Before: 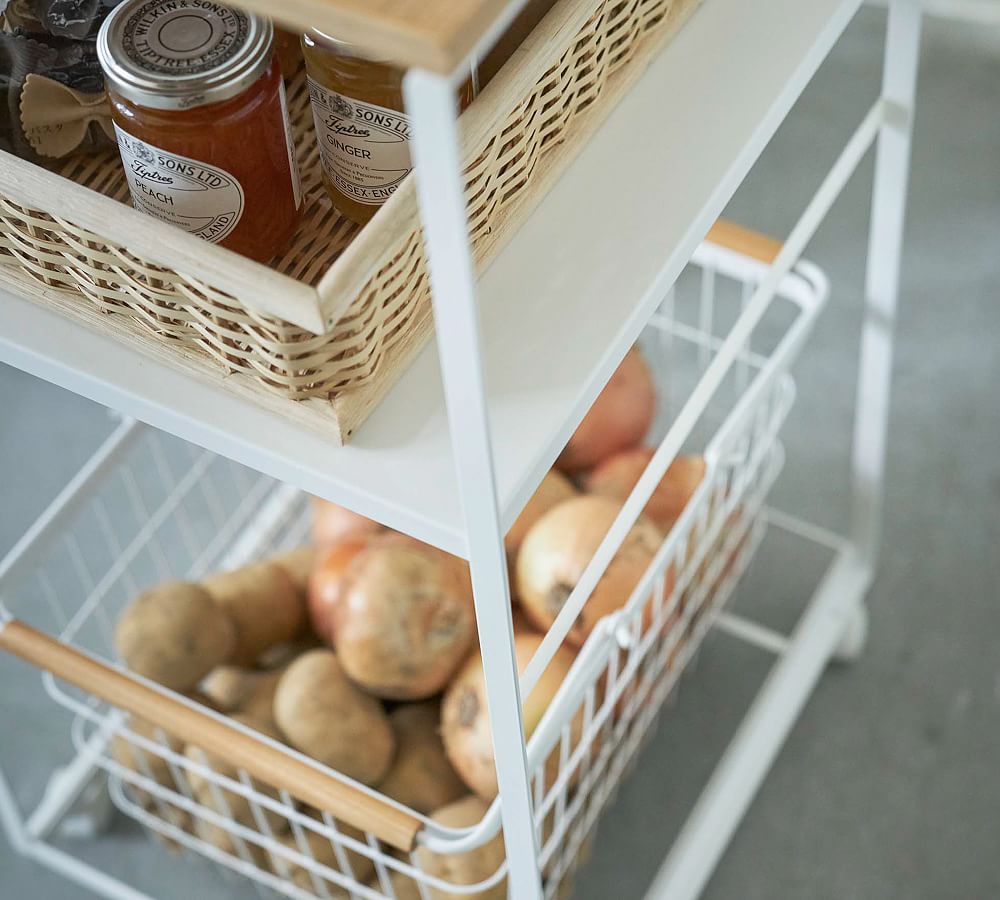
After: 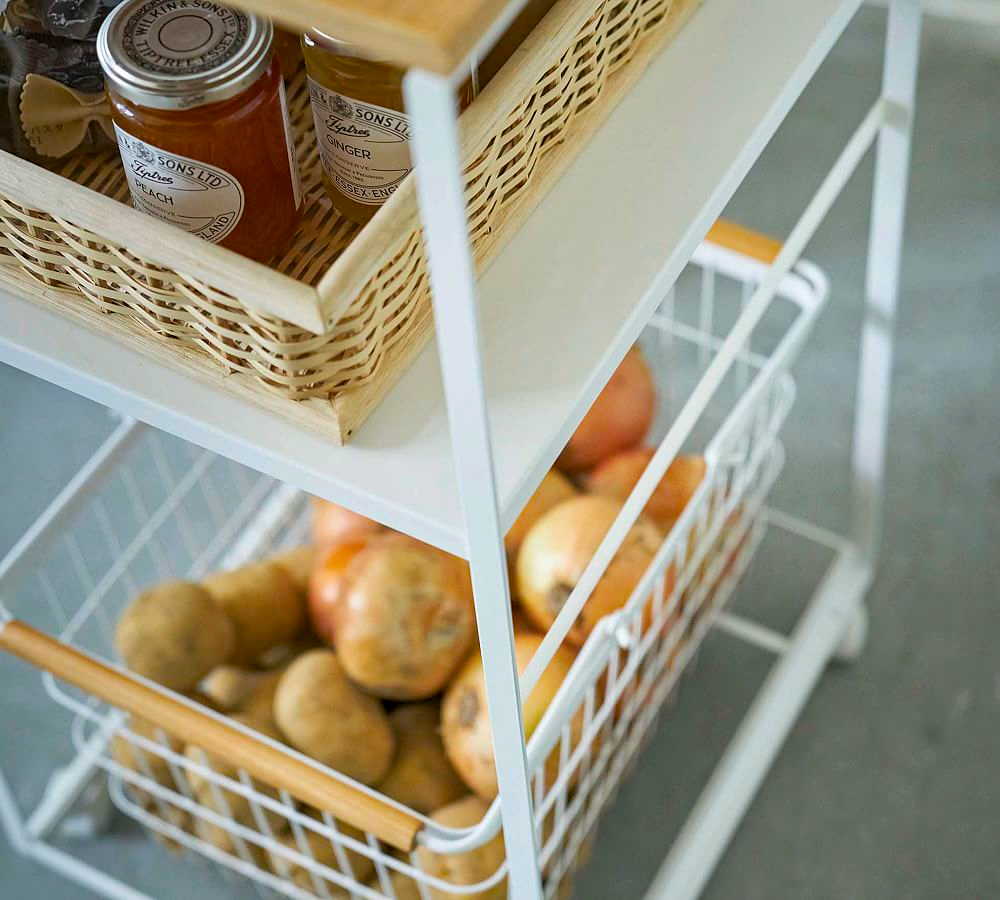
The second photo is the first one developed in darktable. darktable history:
color balance rgb: perceptual saturation grading › global saturation 25%, global vibrance 20%
haze removal: compatibility mode true, adaptive false
white balance: emerald 1
